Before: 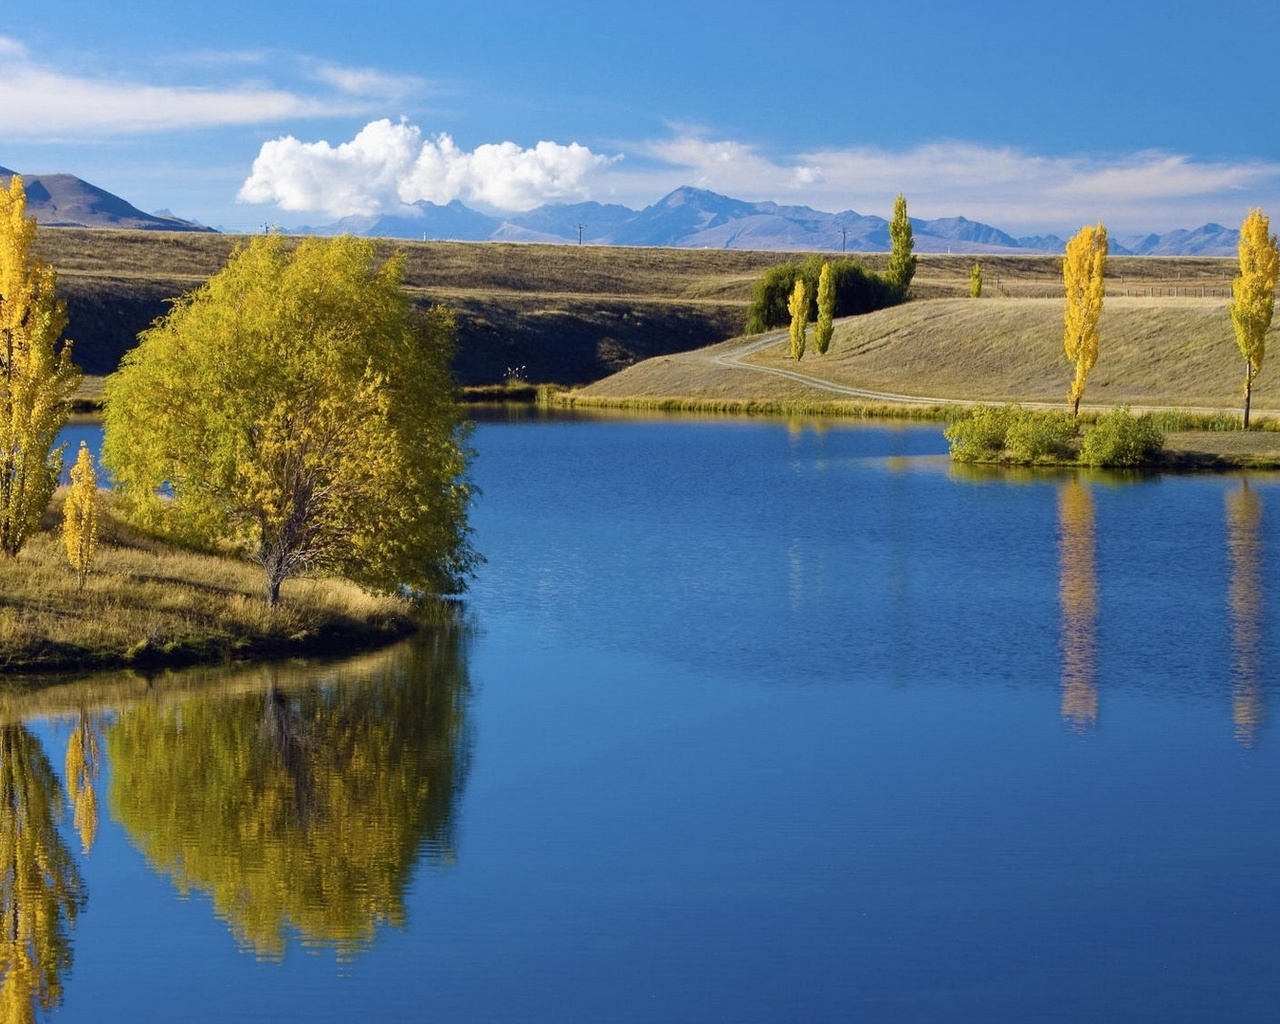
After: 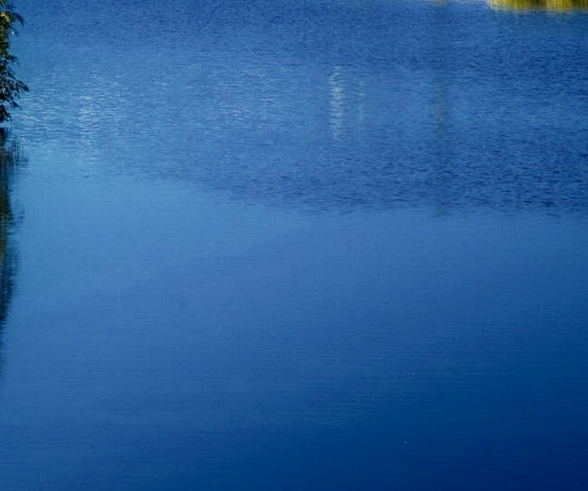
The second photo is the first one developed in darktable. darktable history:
color correction: highlights b* -0.018, saturation 0.79
crop: left 35.873%, top 46.169%, right 18.178%, bottom 5.845%
exposure: exposure -0.991 EV, compensate highlight preservation false
local contrast: detail 130%
base curve: curves: ch0 [(0, 0) (0.007, 0.004) (0.027, 0.03) (0.046, 0.07) (0.207, 0.54) (0.442, 0.872) (0.673, 0.972) (1, 1)], preserve colors none
contrast brightness saturation: saturation -0.045
shadows and highlights: shadows -87.39, highlights -35.65, highlights color adjustment 73.11%, soften with gaussian
